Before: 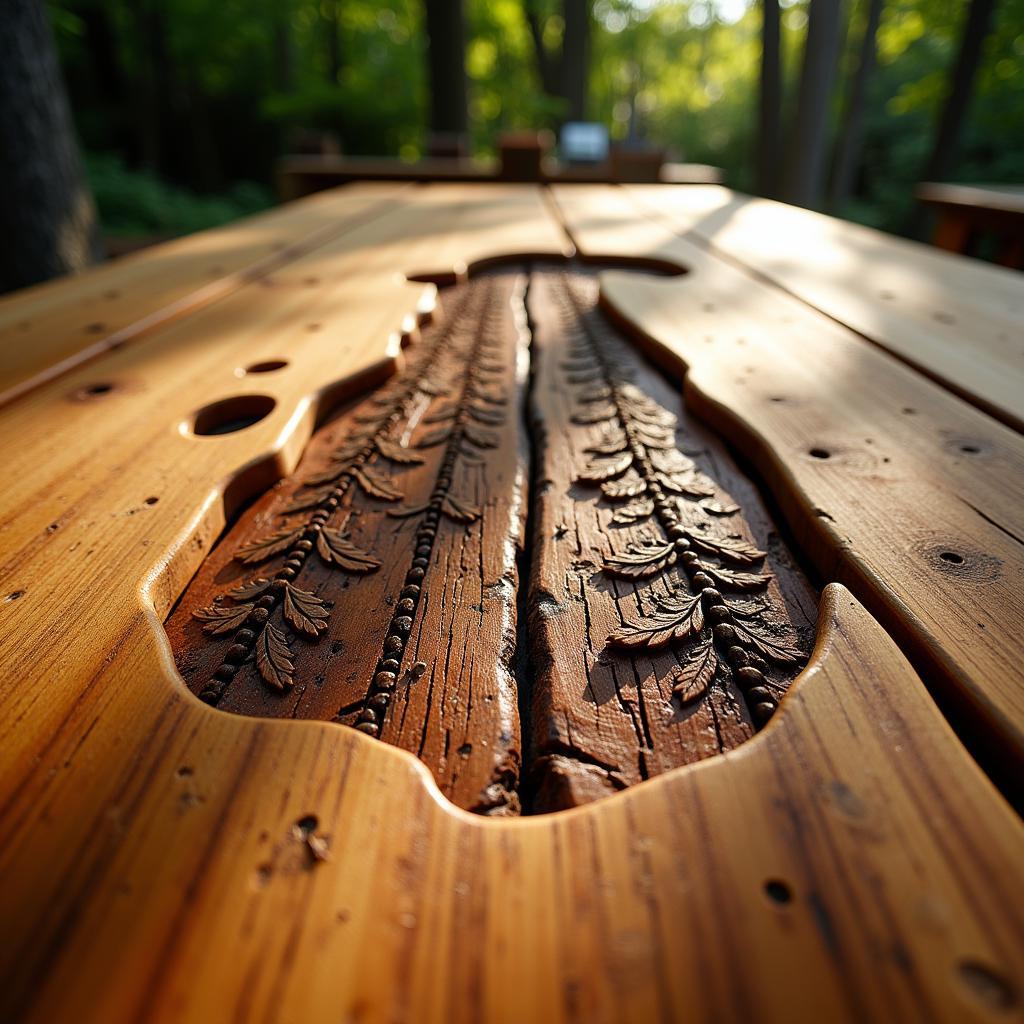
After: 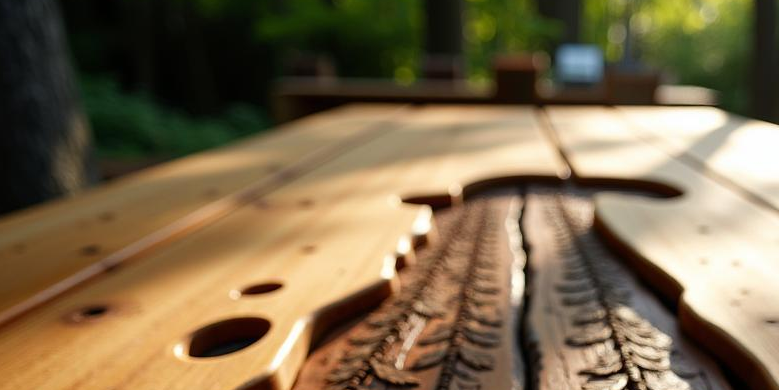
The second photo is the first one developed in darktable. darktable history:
crop: left 0.562%, top 7.643%, right 23.327%, bottom 54.189%
